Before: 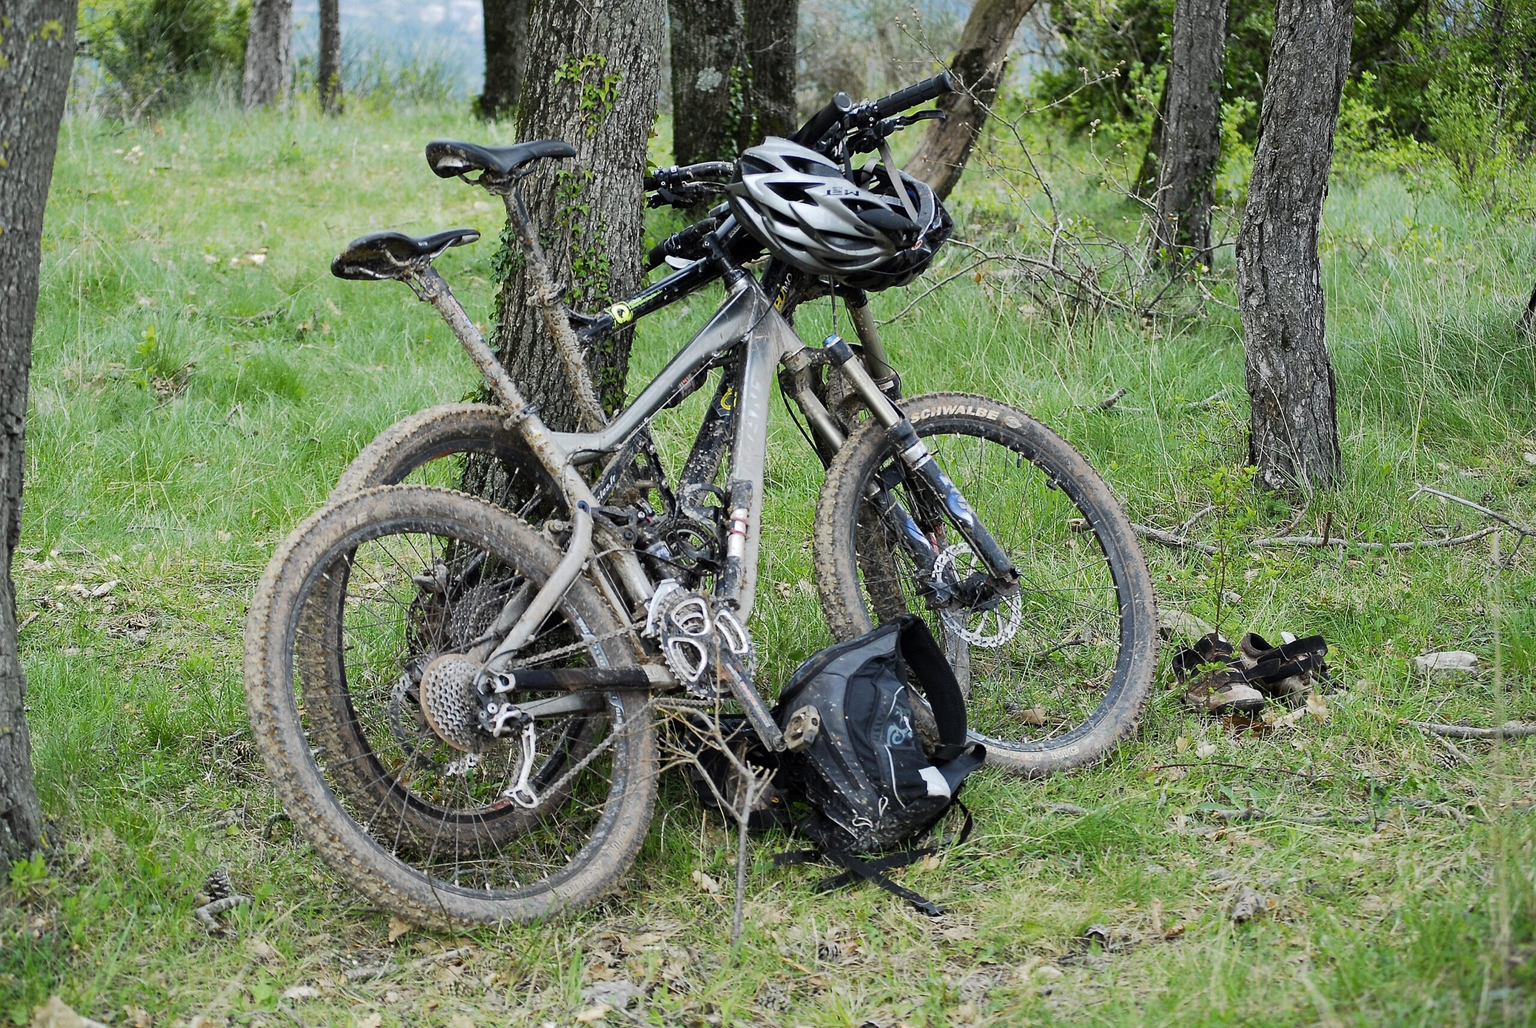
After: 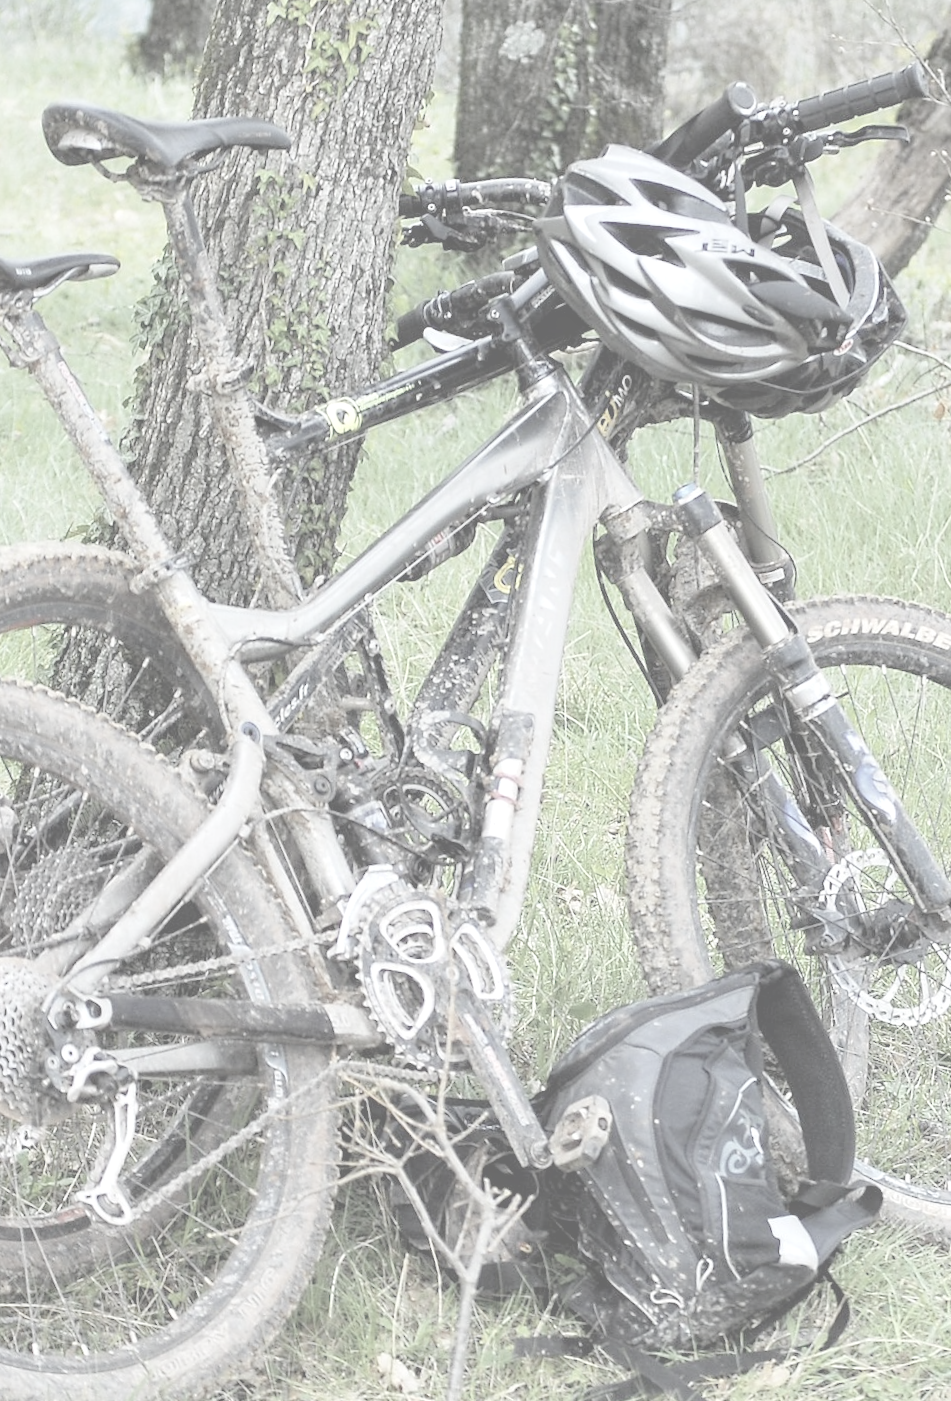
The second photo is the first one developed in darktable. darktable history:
rotate and perspective: rotation 5.12°, automatic cropping off
exposure: black level correction 0.001, exposure 0.955 EV, compensate exposure bias true, compensate highlight preservation false
crop and rotate: left 29.476%, top 10.214%, right 35.32%, bottom 17.333%
contrast brightness saturation: contrast -0.32, brightness 0.75, saturation -0.78
local contrast: on, module defaults
